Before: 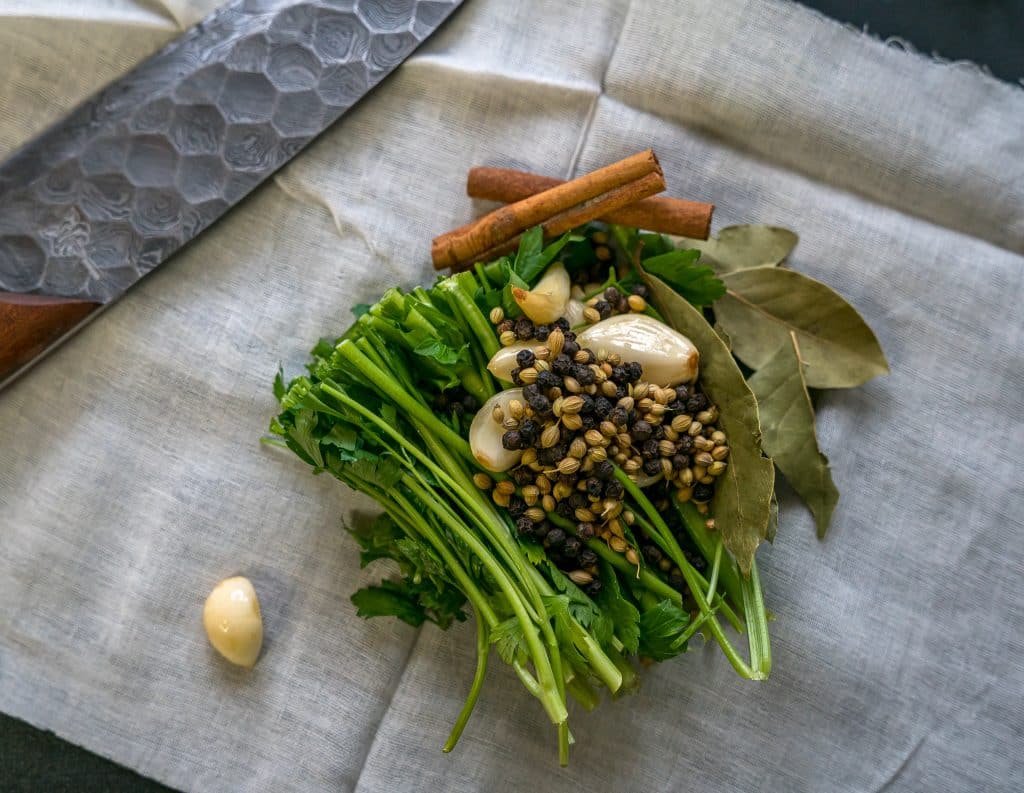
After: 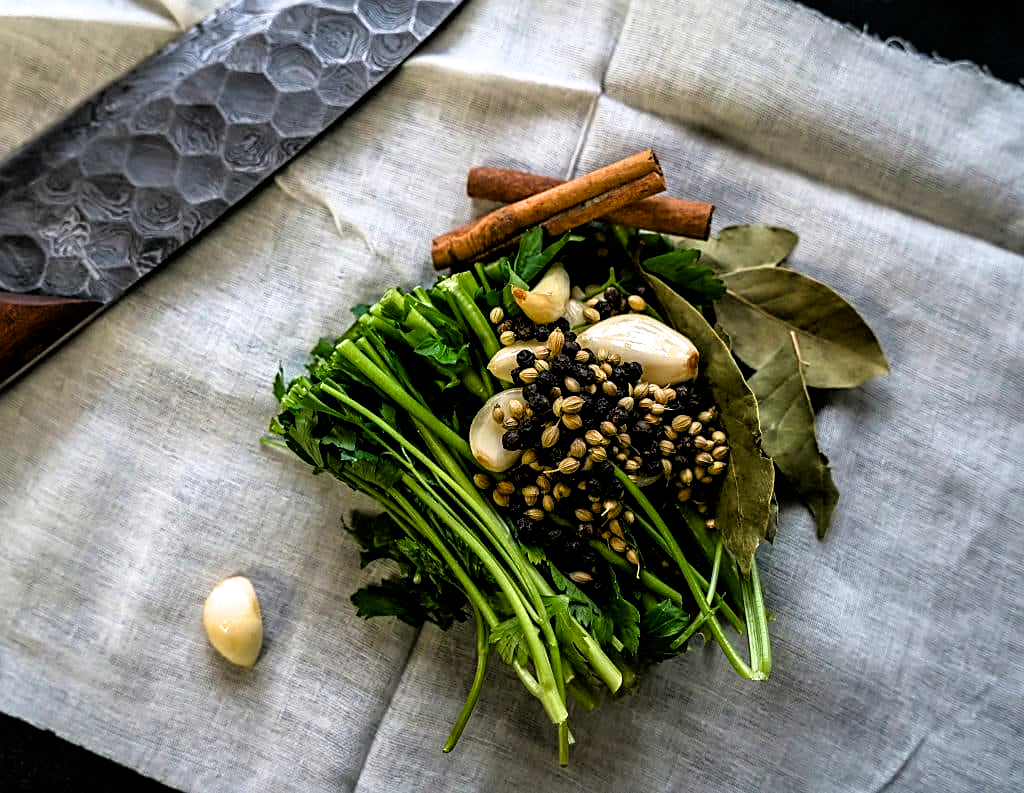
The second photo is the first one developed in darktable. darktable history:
filmic rgb: black relative exposure -3.63 EV, white relative exposure 2.16 EV, hardness 3.62
sharpen: on, module defaults
contrast brightness saturation: saturation 0.18
